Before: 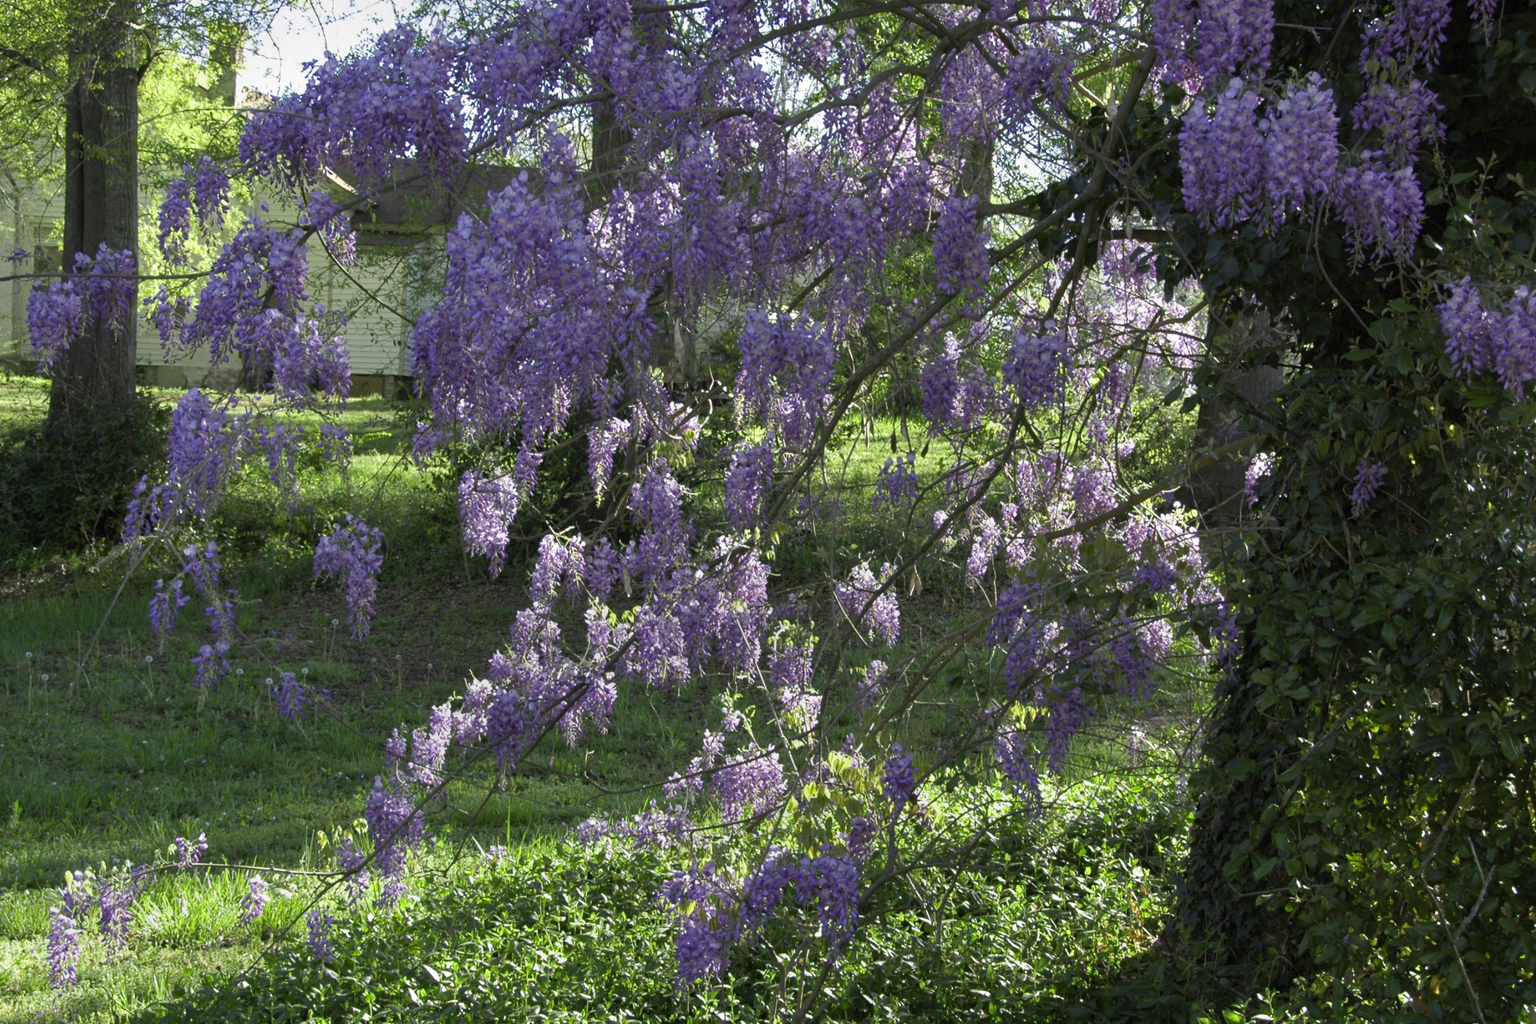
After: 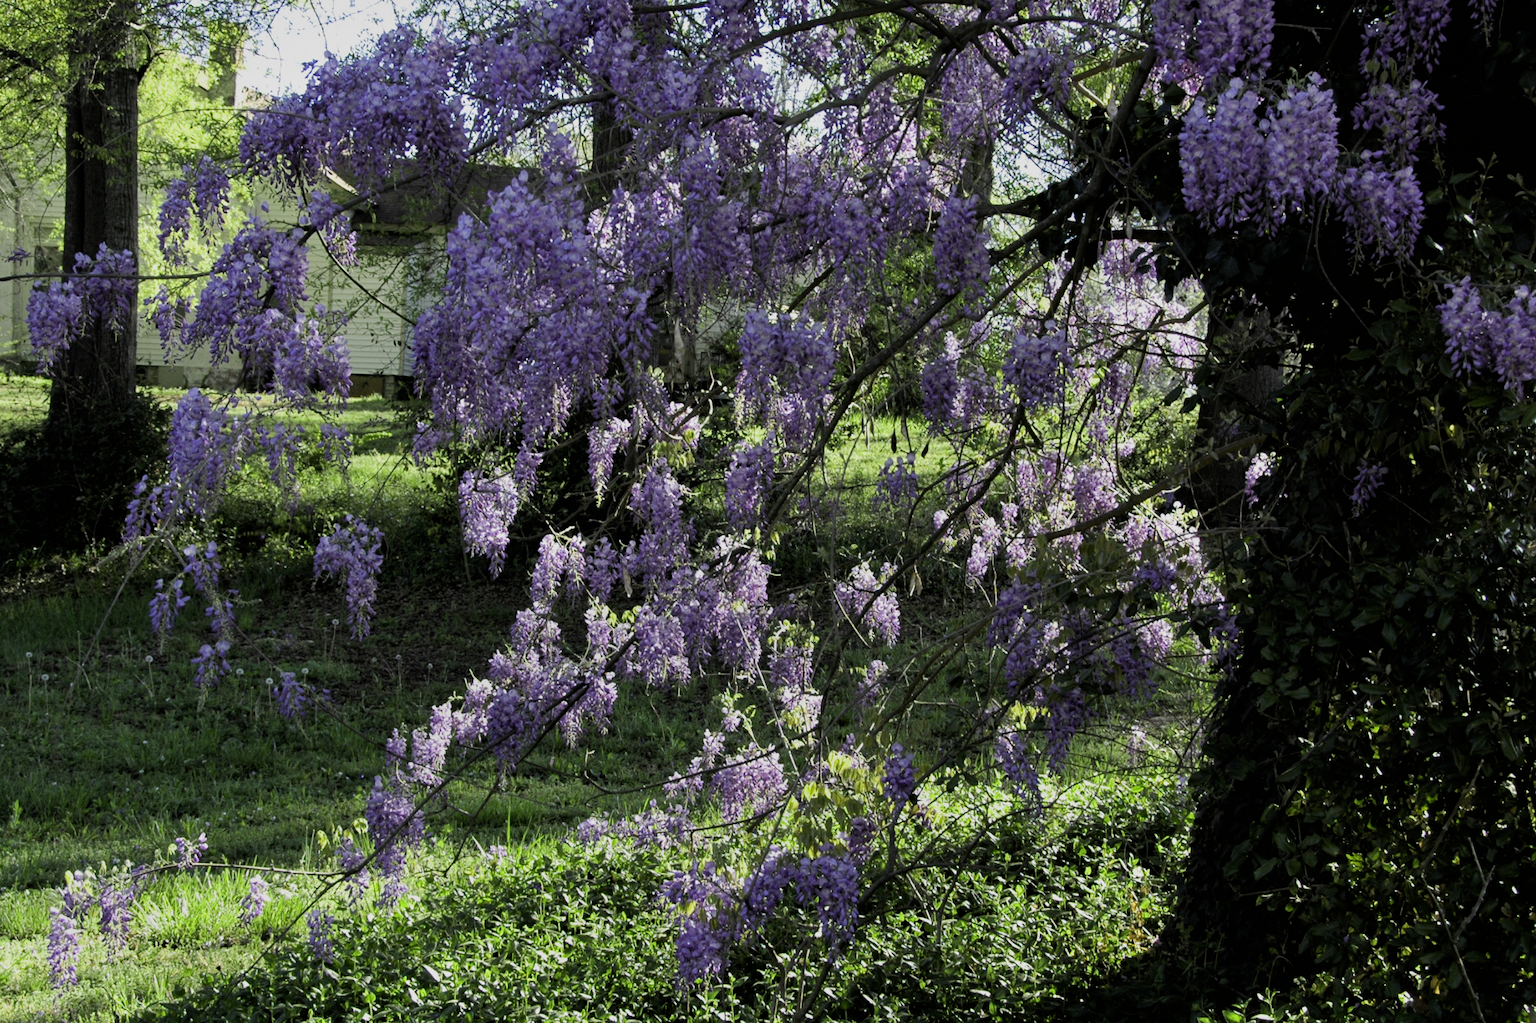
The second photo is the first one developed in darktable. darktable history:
filmic rgb: black relative exposure -5.01 EV, white relative exposure 3.96 EV, hardness 2.88, contrast 1.296
